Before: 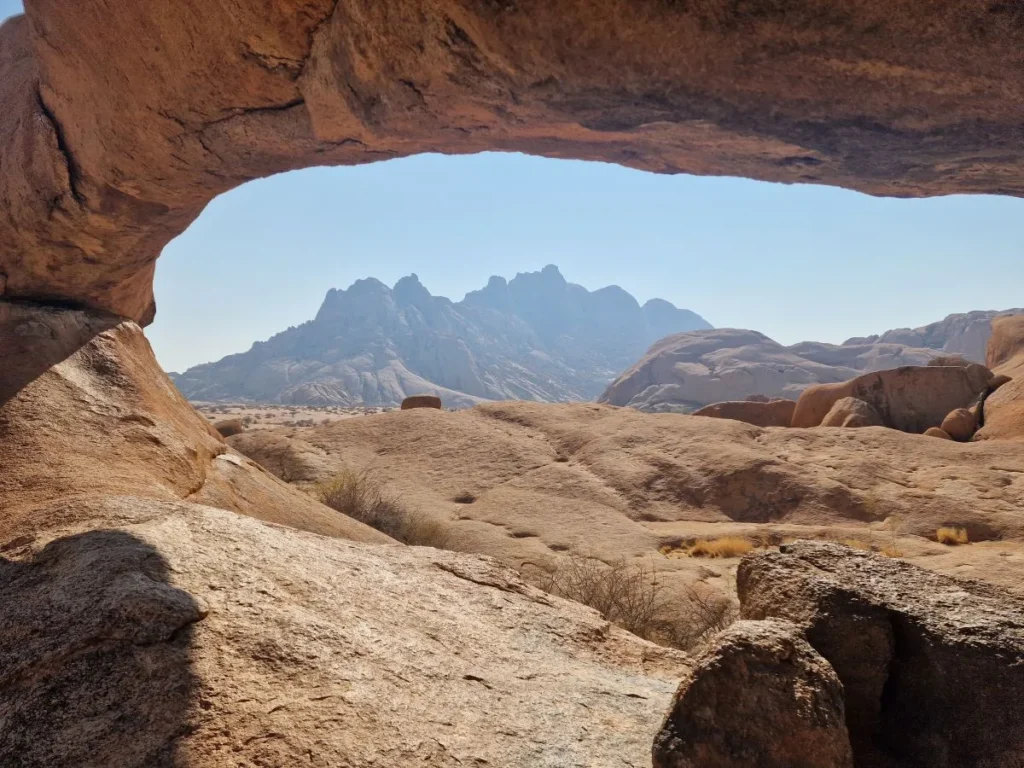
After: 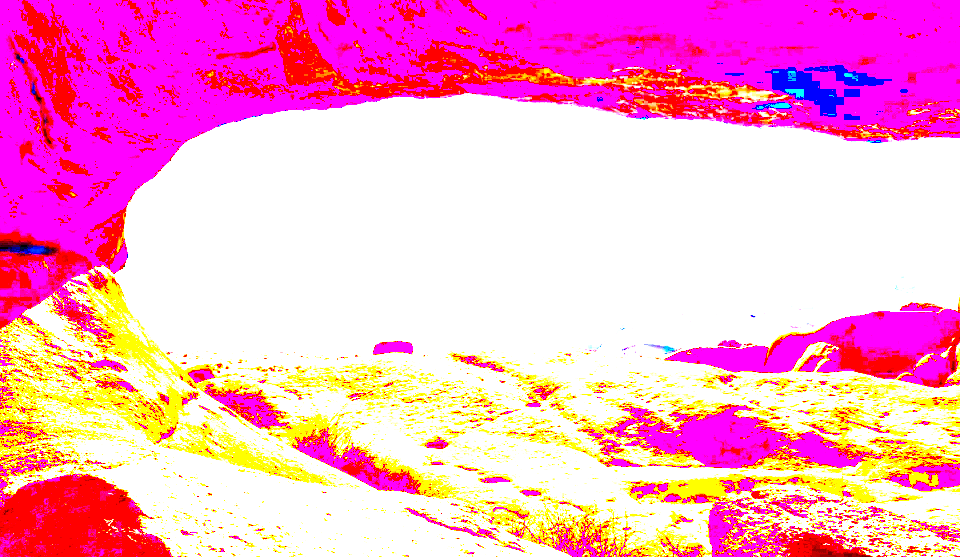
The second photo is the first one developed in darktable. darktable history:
contrast brightness saturation: contrast 0.08, saturation 0.2
crop: left 2.737%, top 7.287%, right 3.421%, bottom 20.179%
exposure: black level correction 0.1, exposure 3 EV, compensate highlight preservation false
